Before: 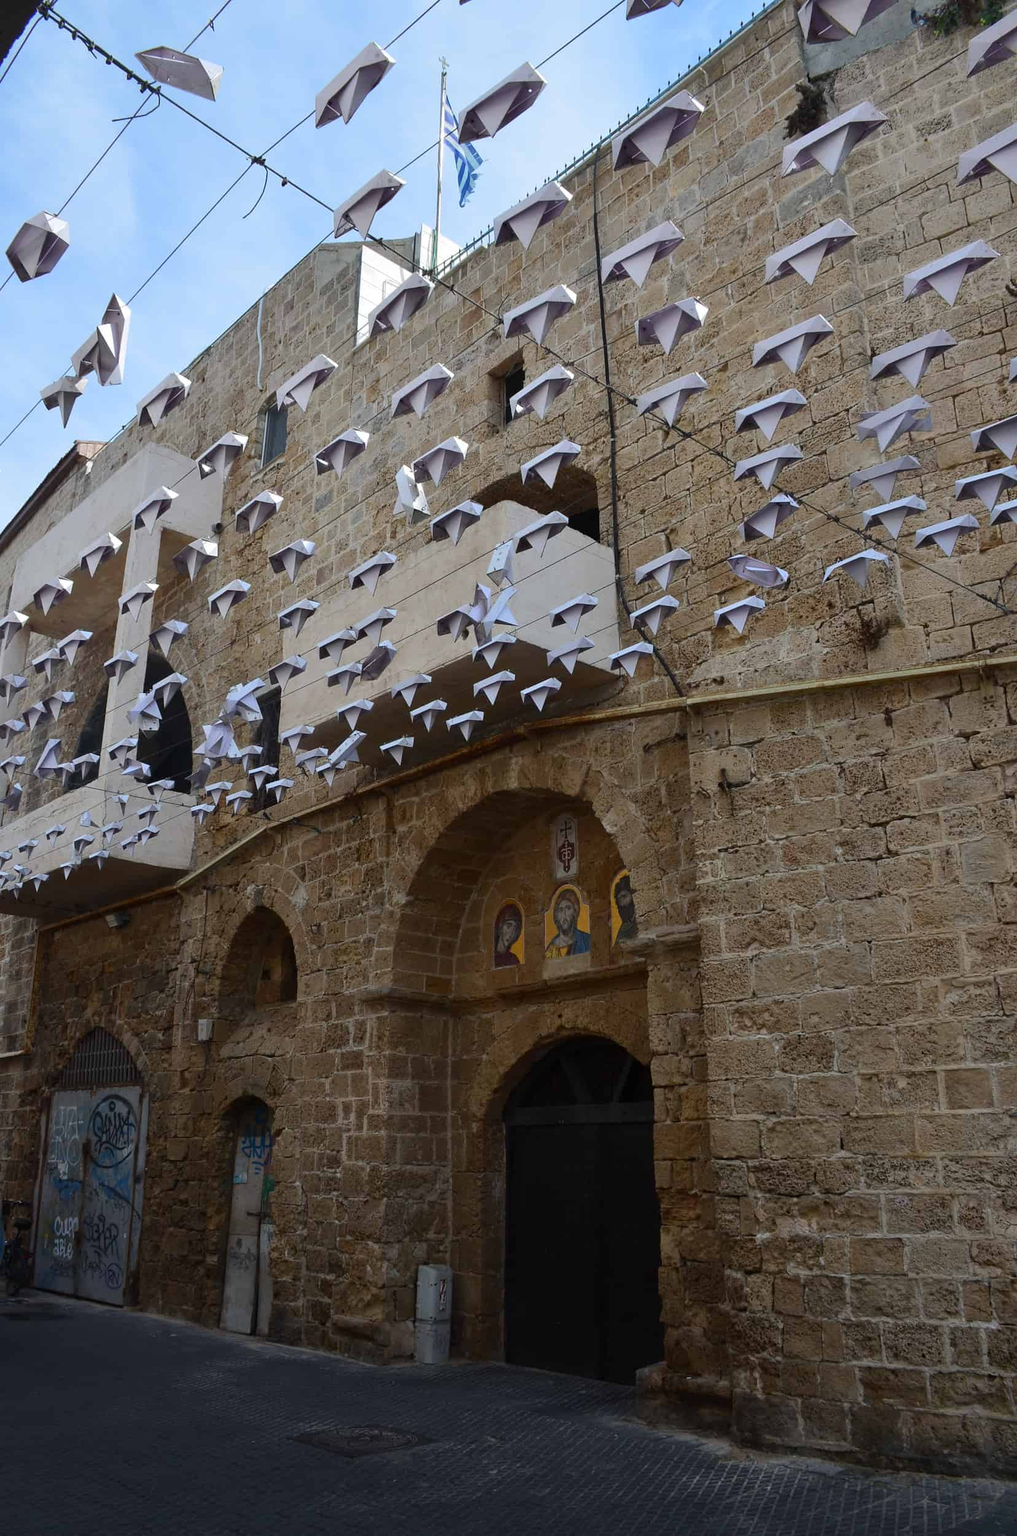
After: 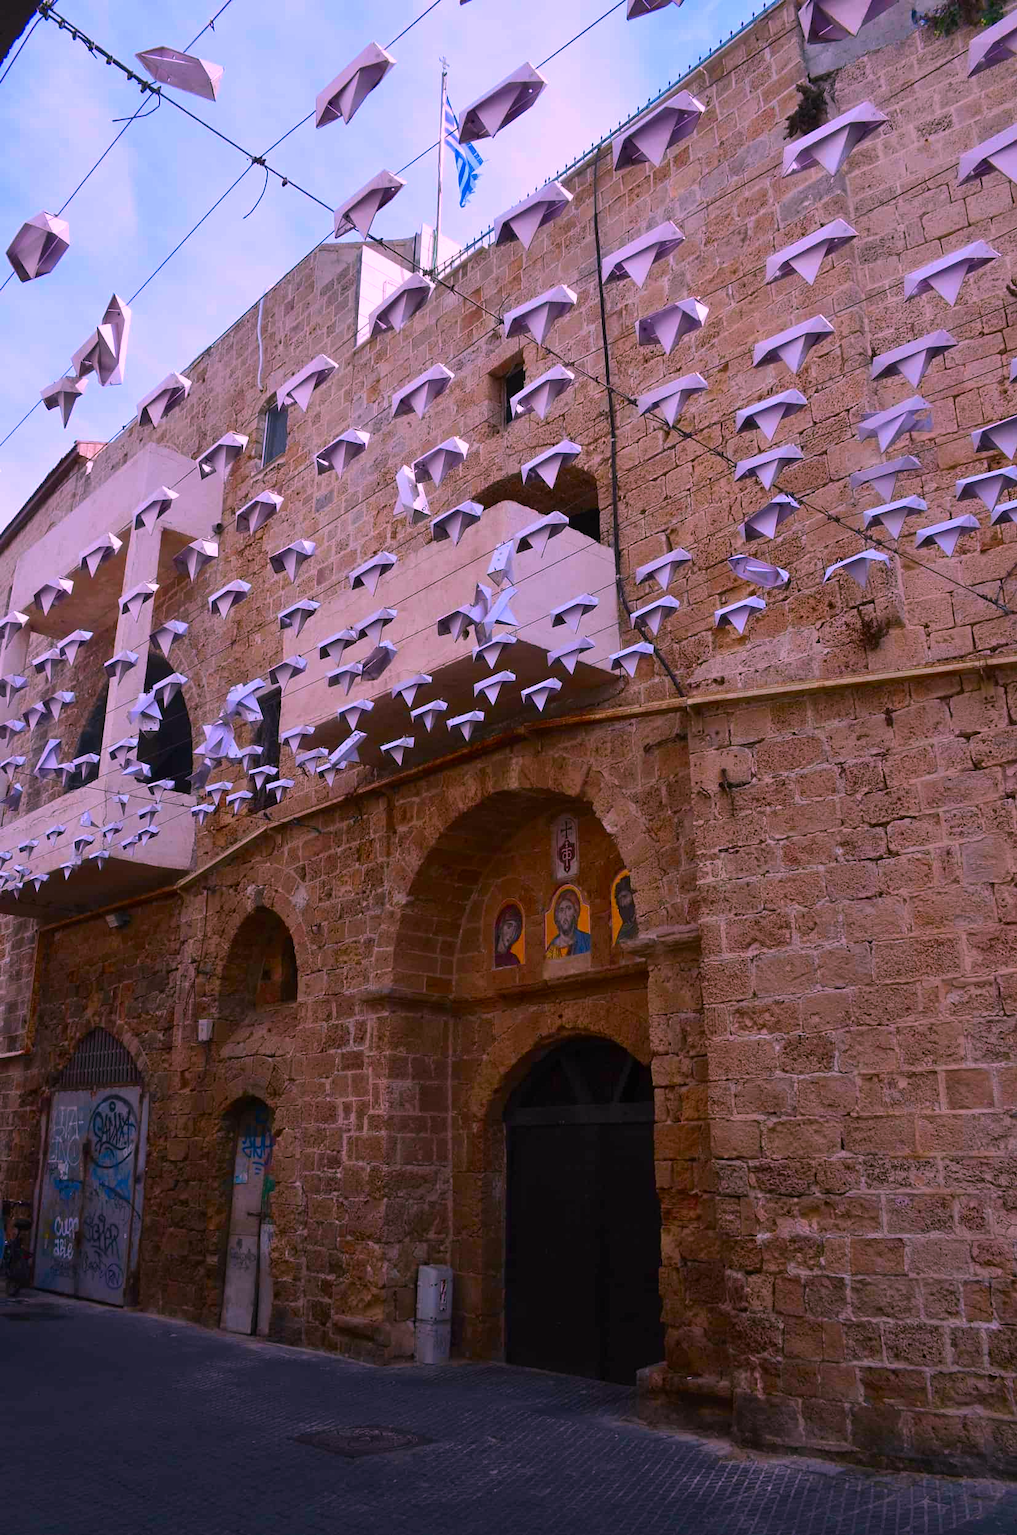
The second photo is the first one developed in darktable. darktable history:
color correction: highlights a* 19.05, highlights b* -11.36, saturation 1.66
